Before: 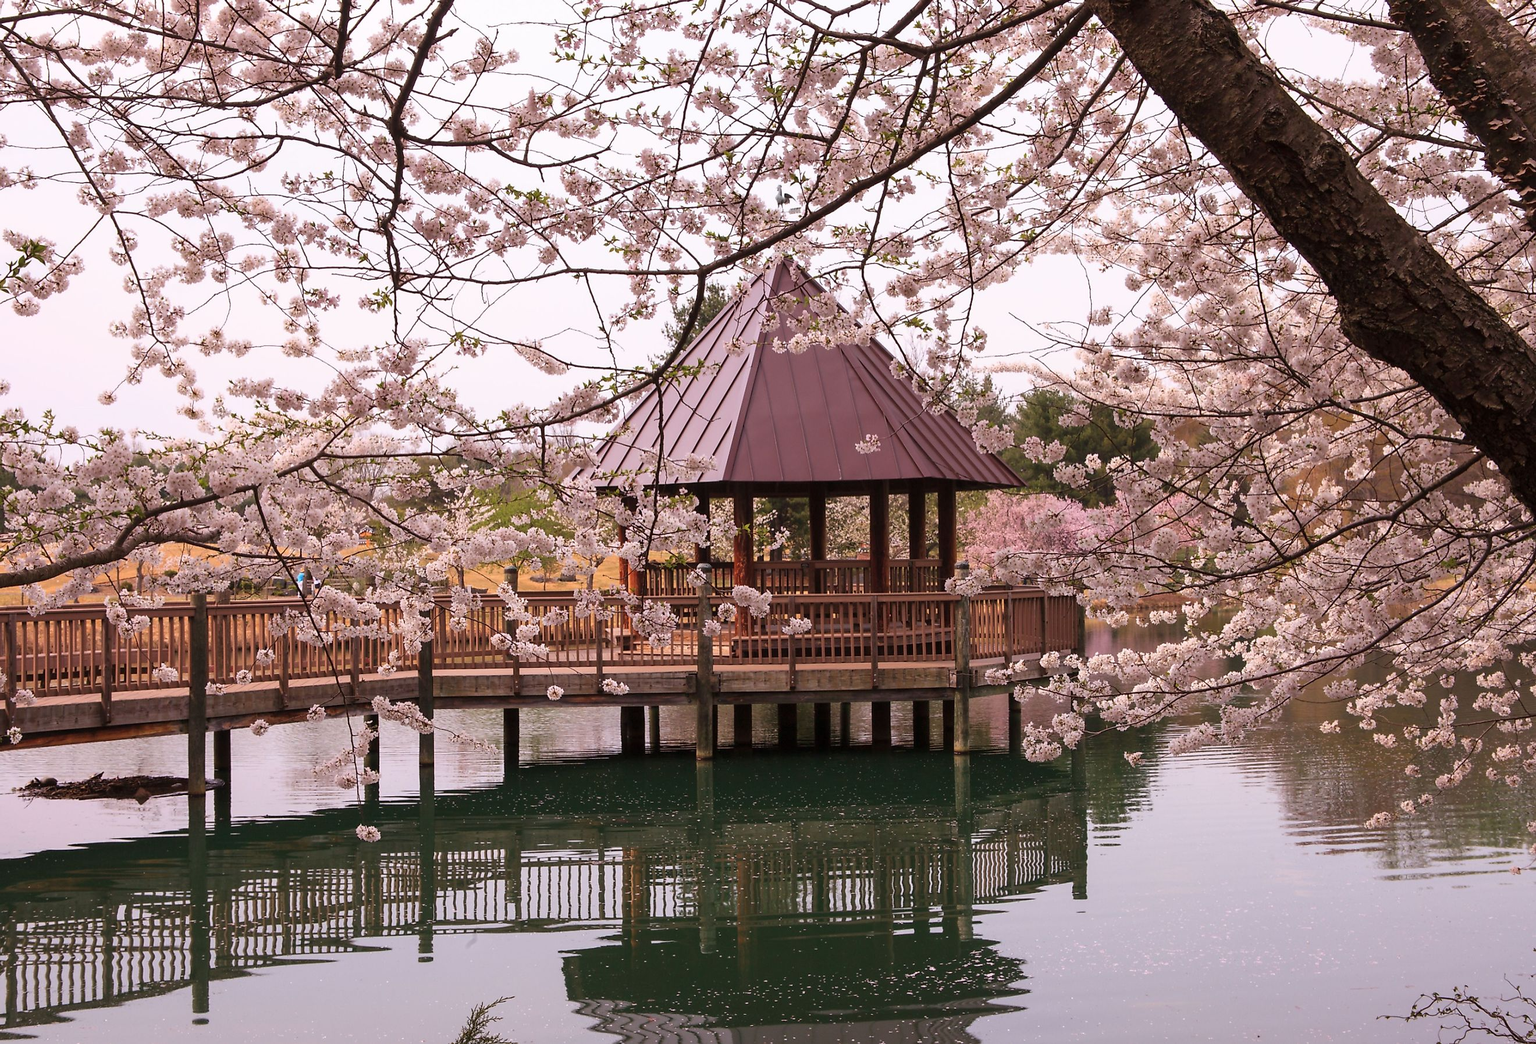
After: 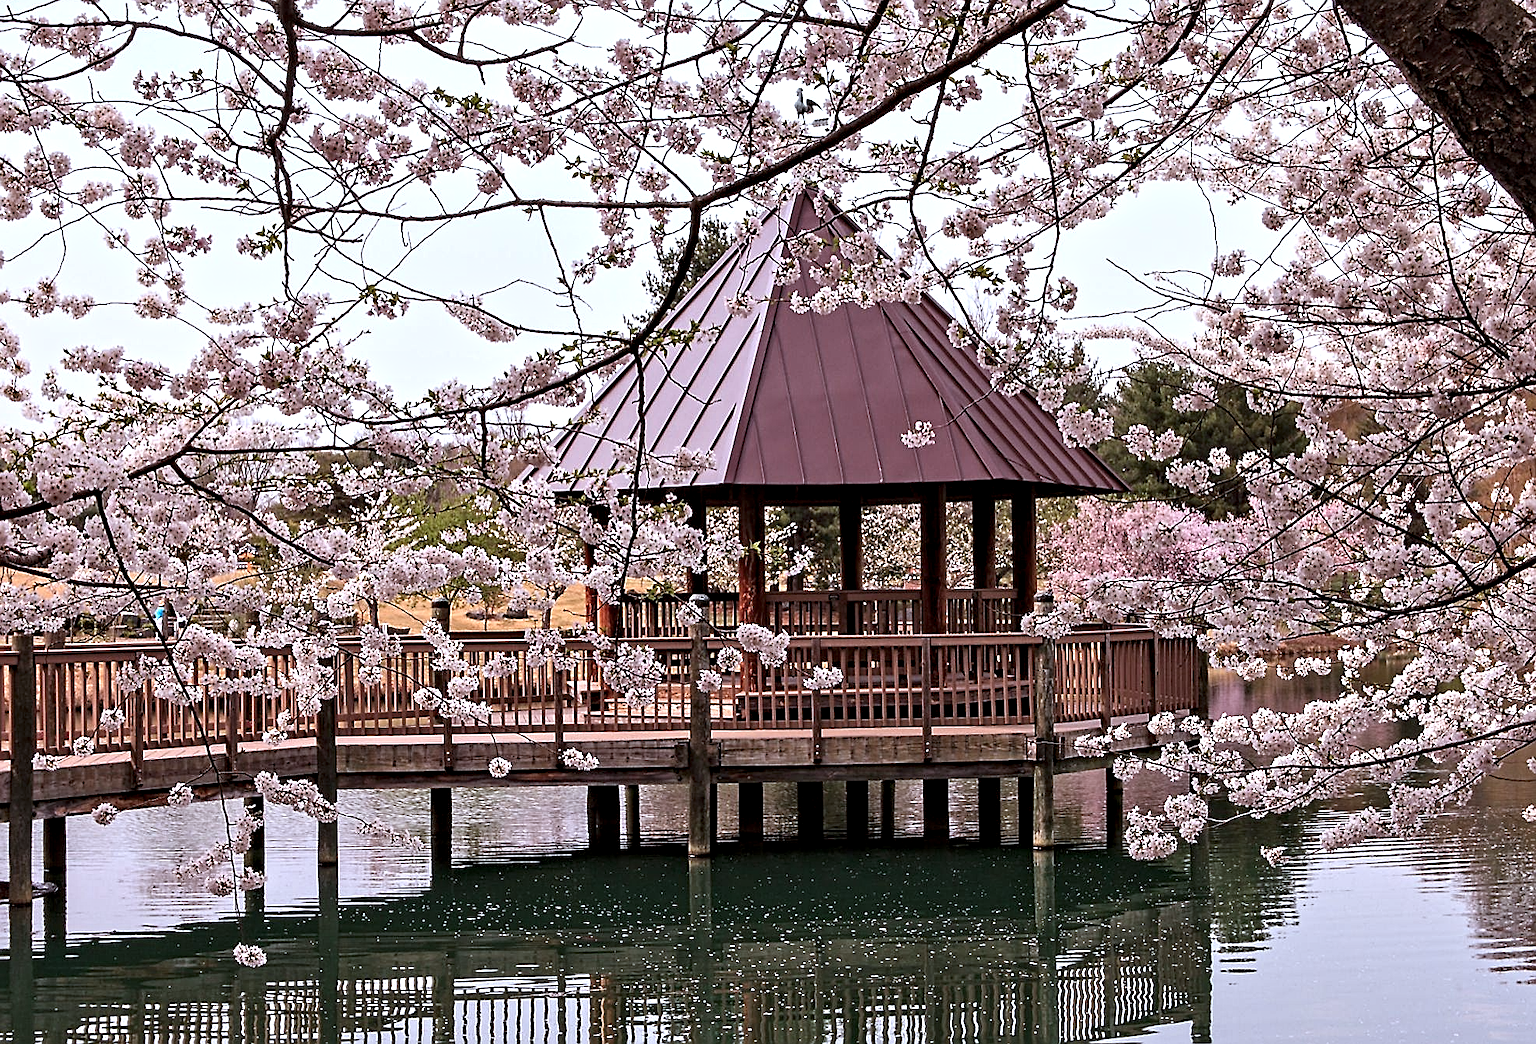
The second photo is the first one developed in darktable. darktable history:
crop and rotate: left 11.829%, top 11.437%, right 13.398%, bottom 13.786%
color correction: highlights a* -3.83, highlights b* -10.97
sharpen: on, module defaults
contrast equalizer: y [[0.5, 0.542, 0.583, 0.625, 0.667, 0.708], [0.5 ×6], [0.5 ×6], [0 ×6], [0 ×6]]
